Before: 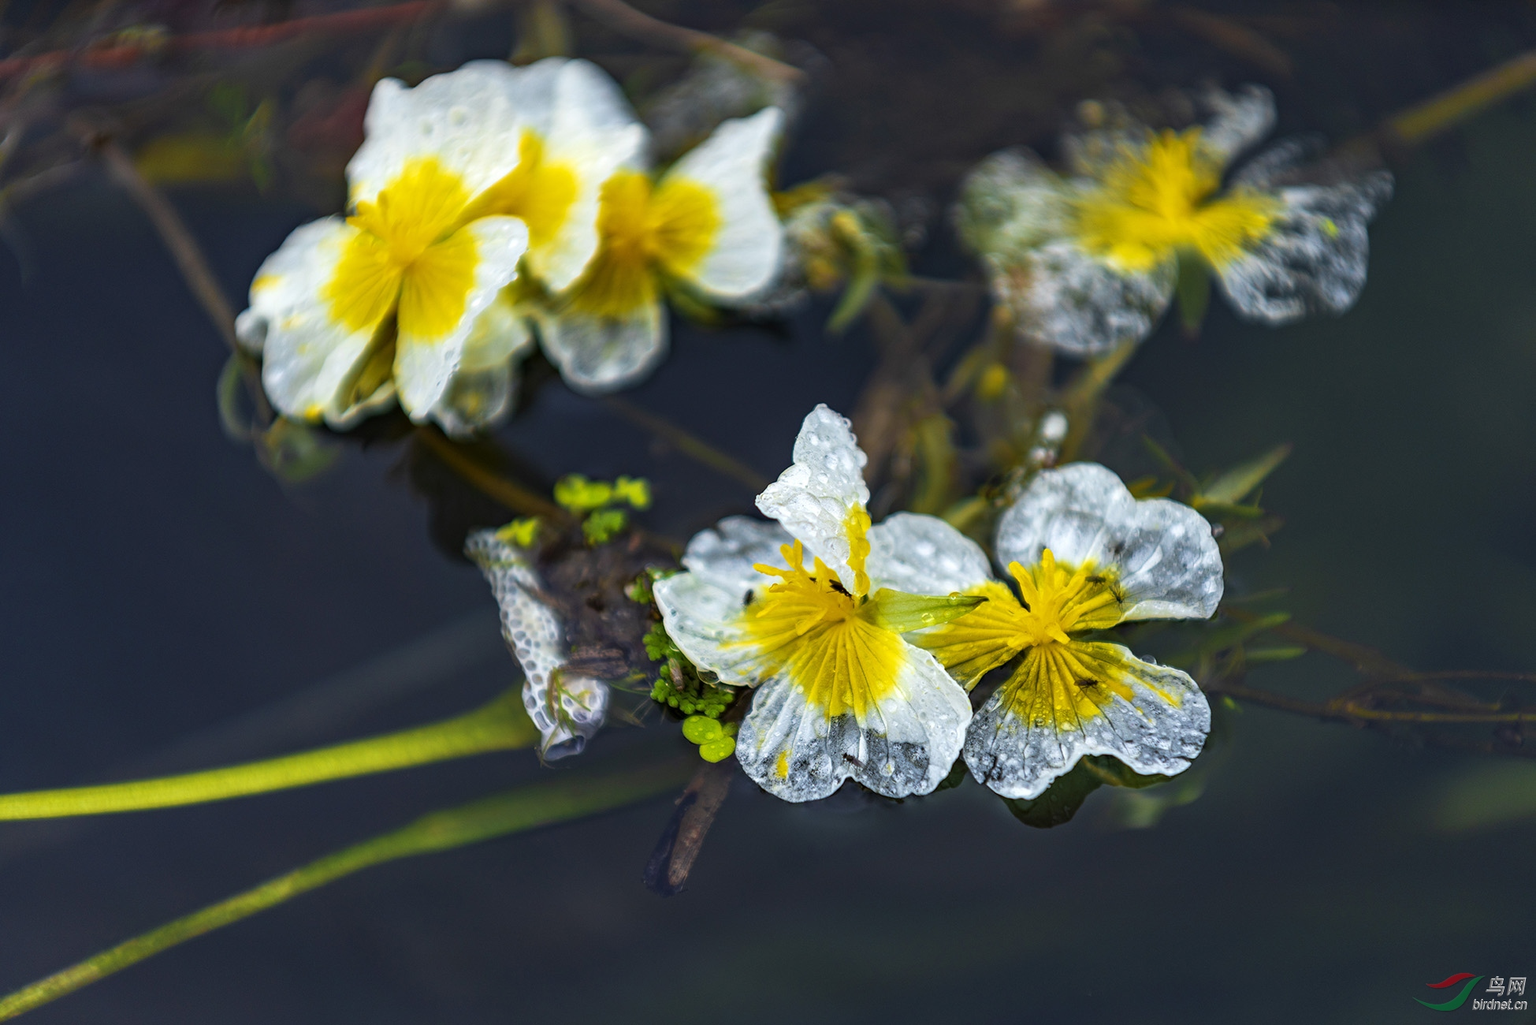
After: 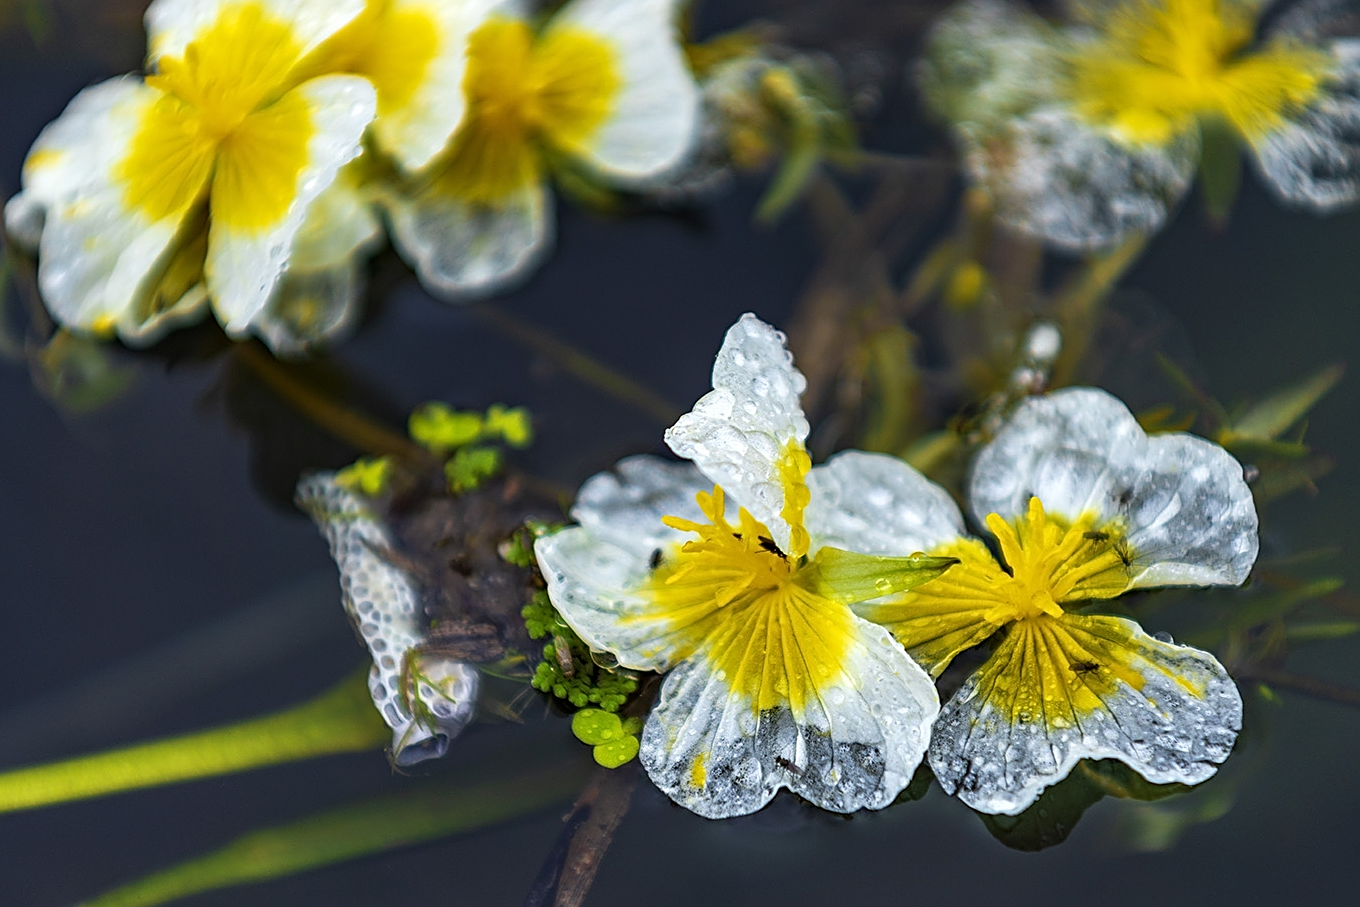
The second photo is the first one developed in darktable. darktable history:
sharpen: on, module defaults
crop: left 15.132%, top 15.368%, right 15.044%, bottom 14.808%
